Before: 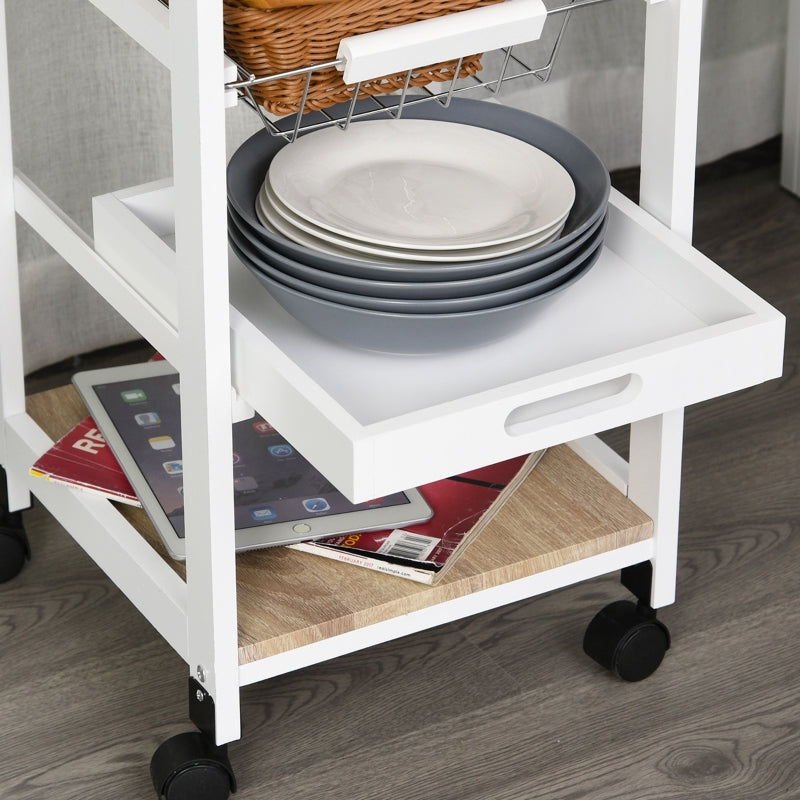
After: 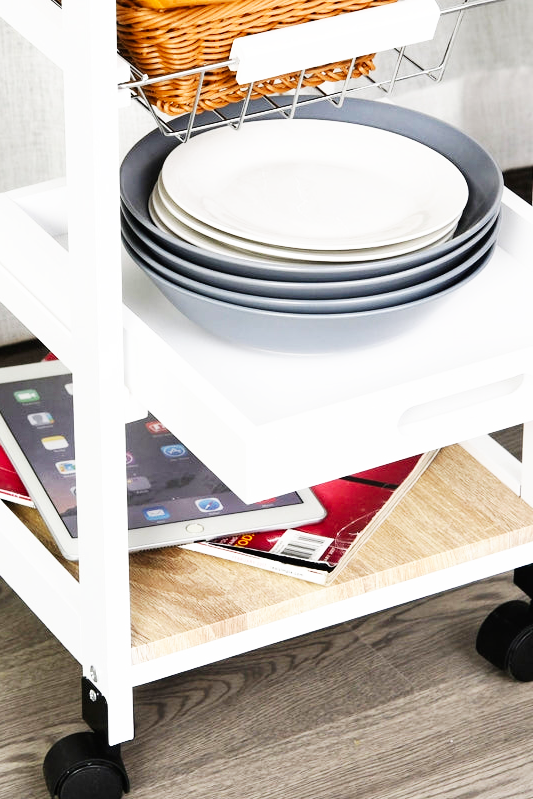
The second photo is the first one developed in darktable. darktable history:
crop and rotate: left 13.537%, right 19.796%
base curve: curves: ch0 [(0, 0) (0.007, 0.004) (0.027, 0.03) (0.046, 0.07) (0.207, 0.54) (0.442, 0.872) (0.673, 0.972) (1, 1)], preserve colors none
